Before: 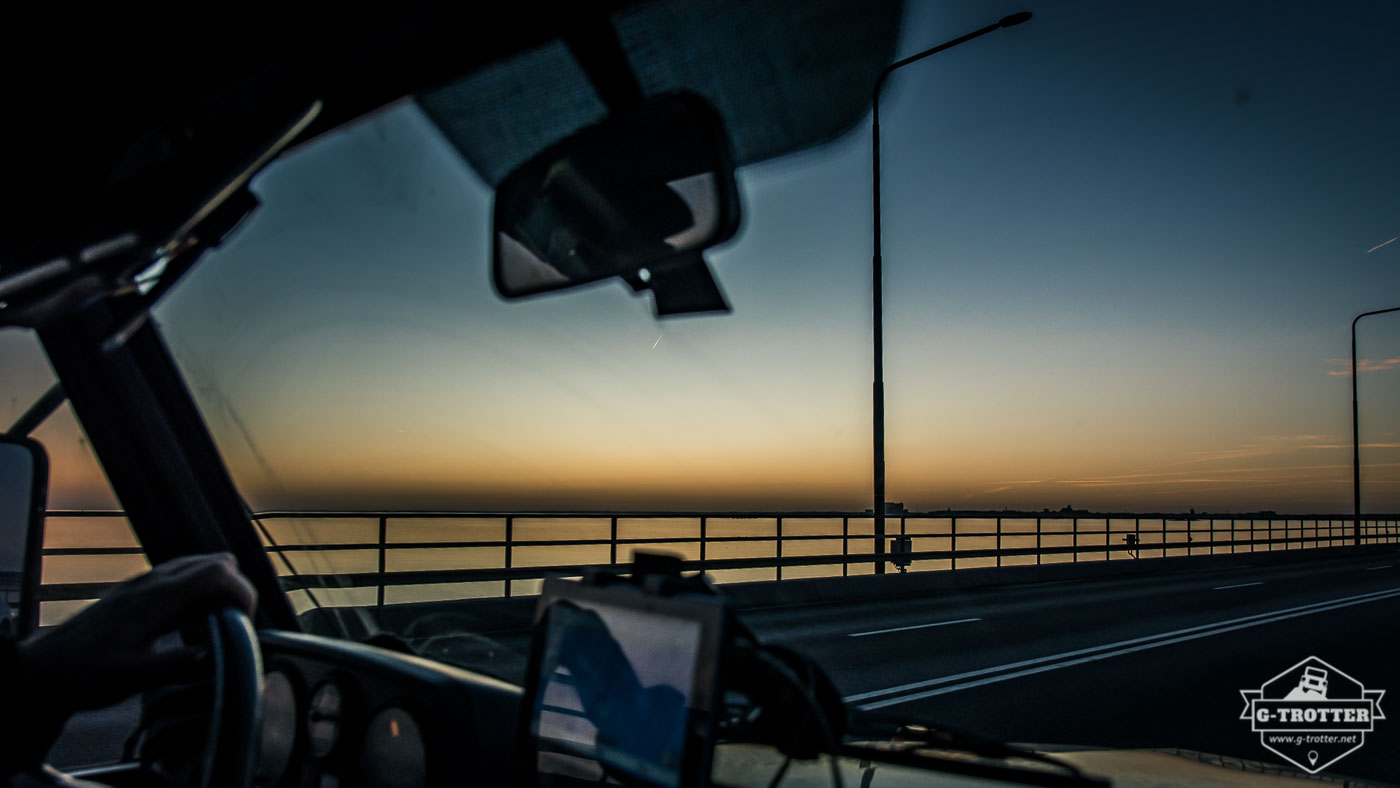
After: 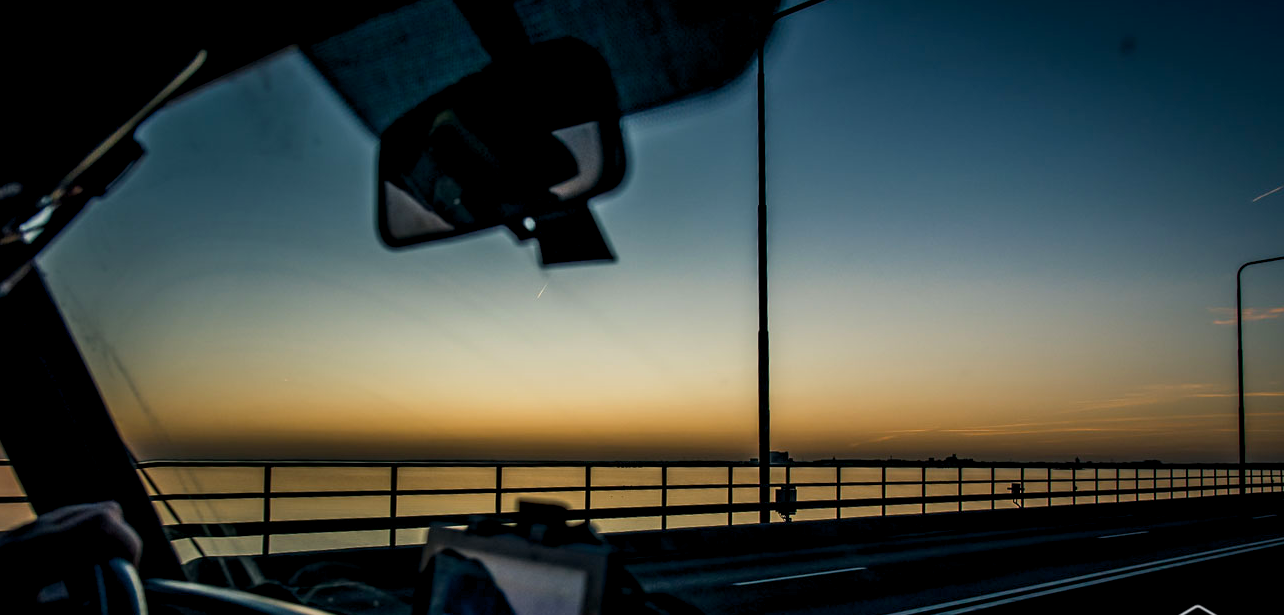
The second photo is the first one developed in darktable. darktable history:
crop: left 8.23%, top 6.571%, bottom 15.281%
color balance rgb: global offset › luminance -0.481%, perceptual saturation grading › global saturation 4.407%, global vibrance 20%
